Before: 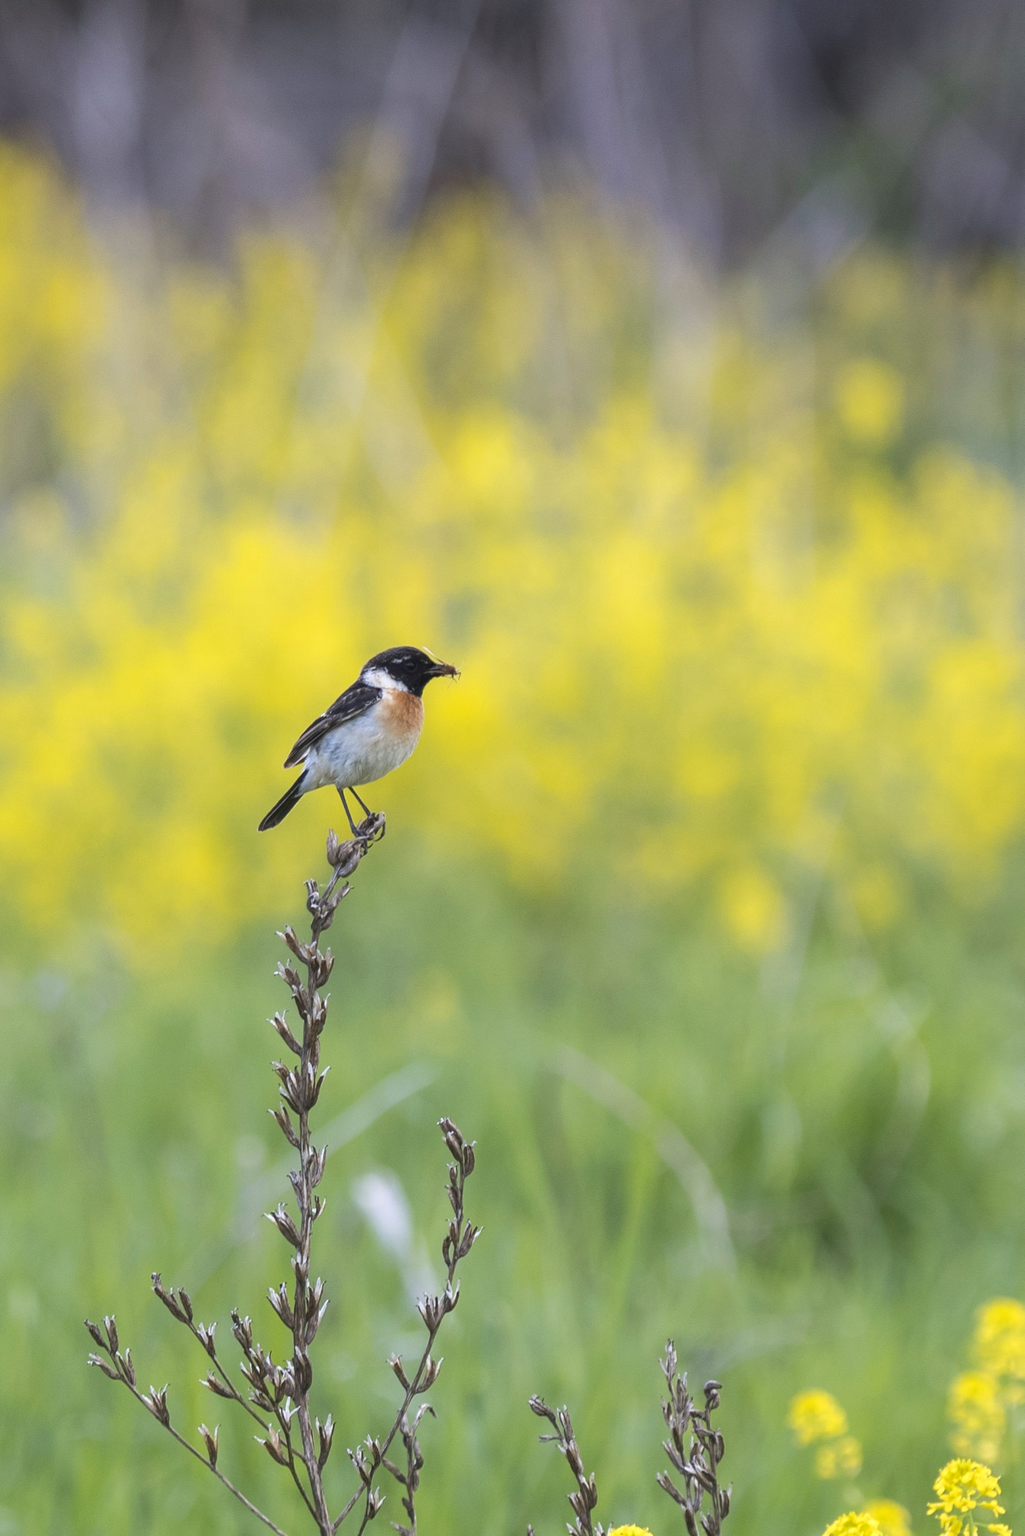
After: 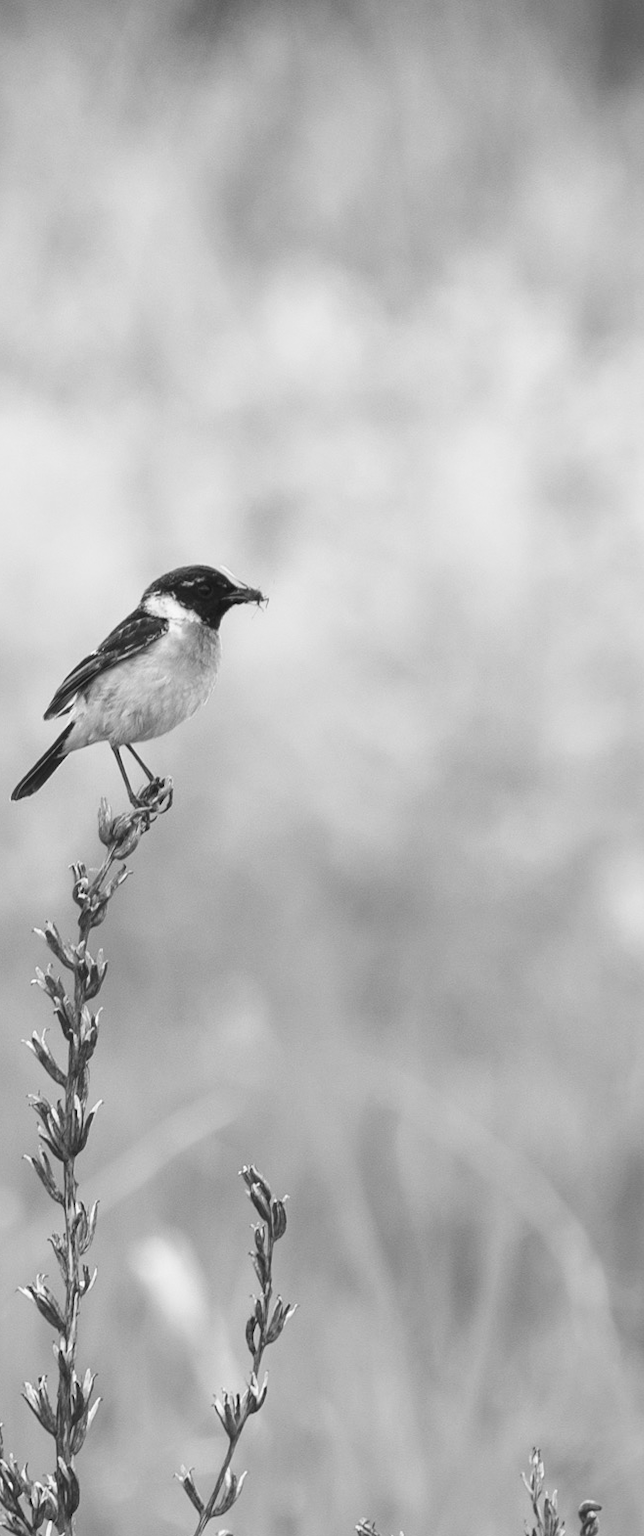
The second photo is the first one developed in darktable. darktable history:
monochrome: on, module defaults
crop and rotate: angle 0.02°, left 24.353%, top 13.219%, right 26.156%, bottom 8.224%
tone curve: curves: ch0 [(0, 0) (0.003, 0.019) (0.011, 0.022) (0.025, 0.03) (0.044, 0.049) (0.069, 0.08) (0.1, 0.111) (0.136, 0.144) (0.177, 0.189) (0.224, 0.23) (0.277, 0.285) (0.335, 0.356) (0.399, 0.428) (0.468, 0.511) (0.543, 0.597) (0.623, 0.682) (0.709, 0.773) (0.801, 0.865) (0.898, 0.945) (1, 1)], preserve colors none
